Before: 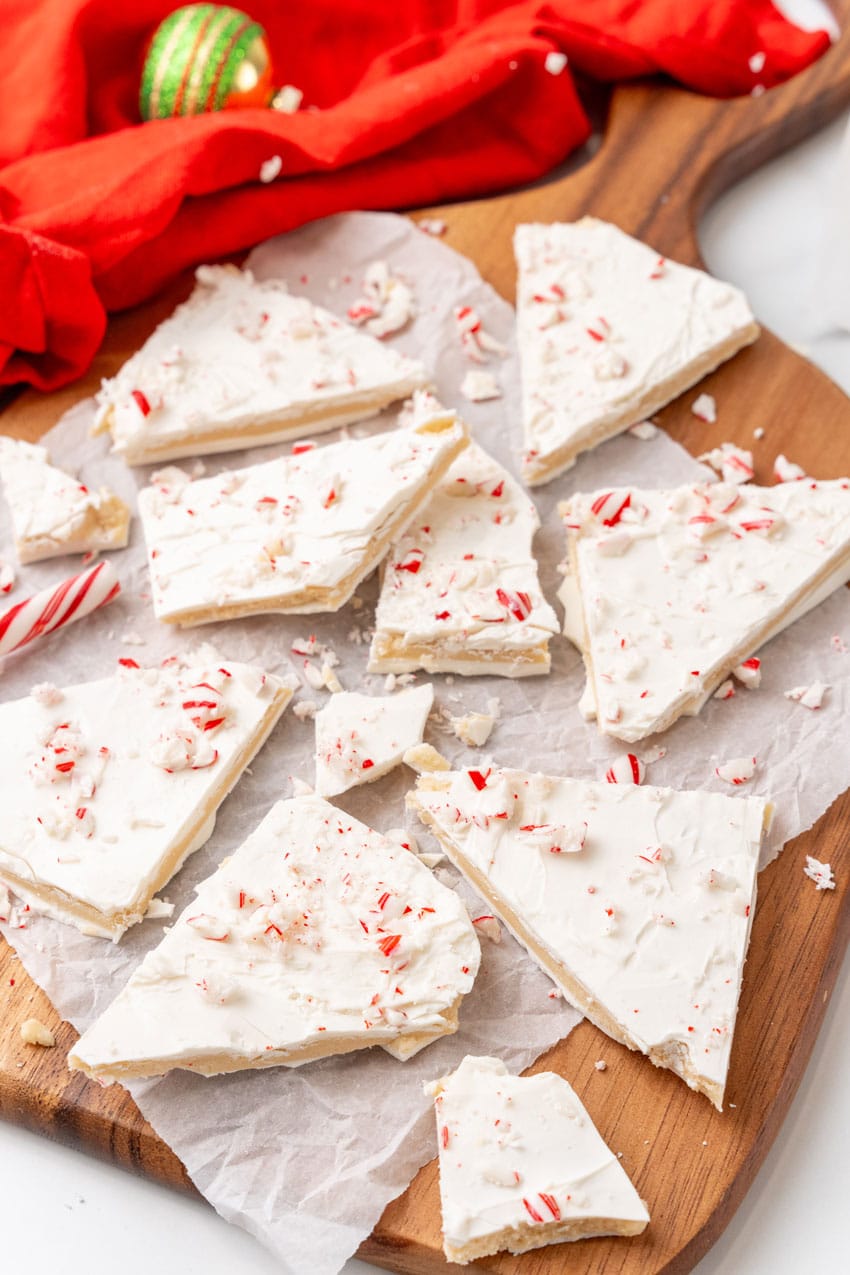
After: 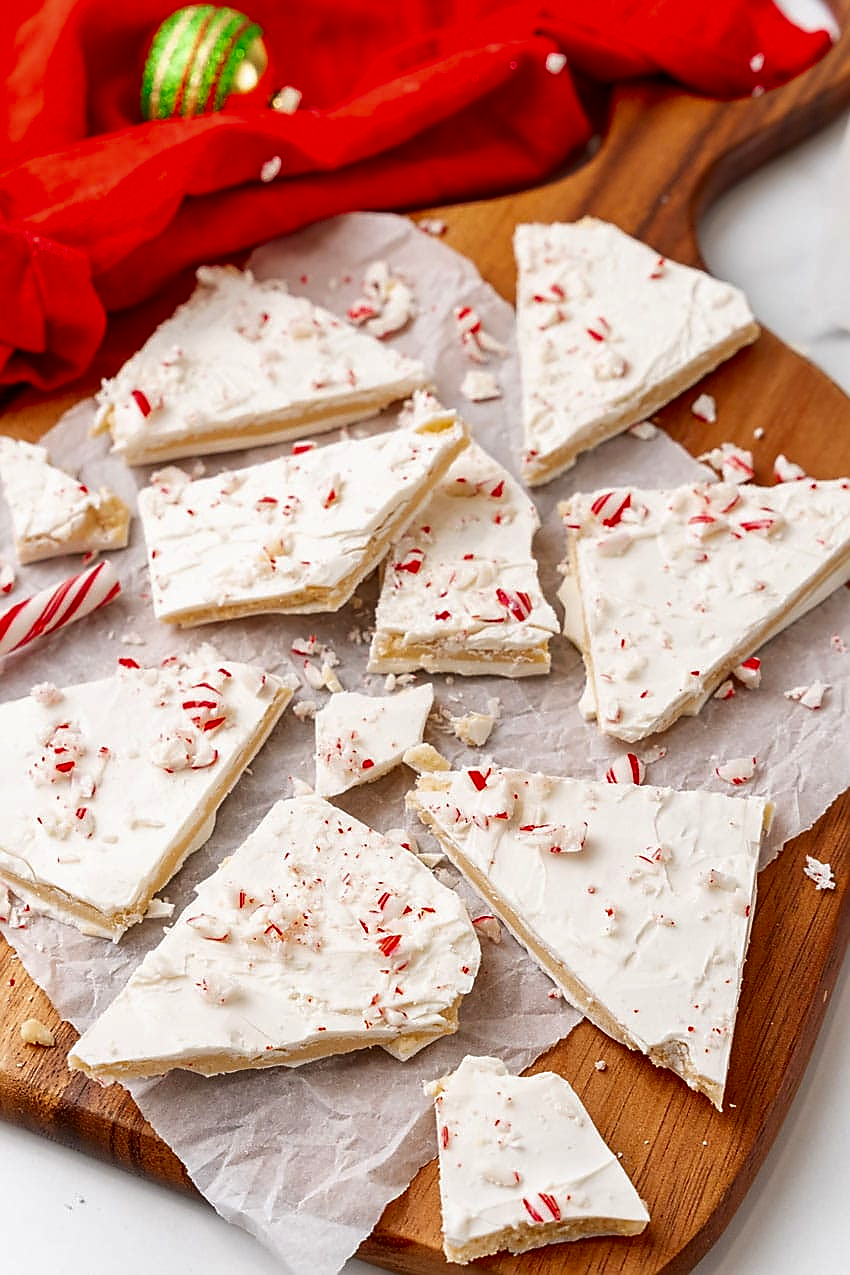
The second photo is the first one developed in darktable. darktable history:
contrast brightness saturation: brightness -0.25, saturation 0.2
sharpen: radius 1.4, amount 1.25, threshold 0.7
